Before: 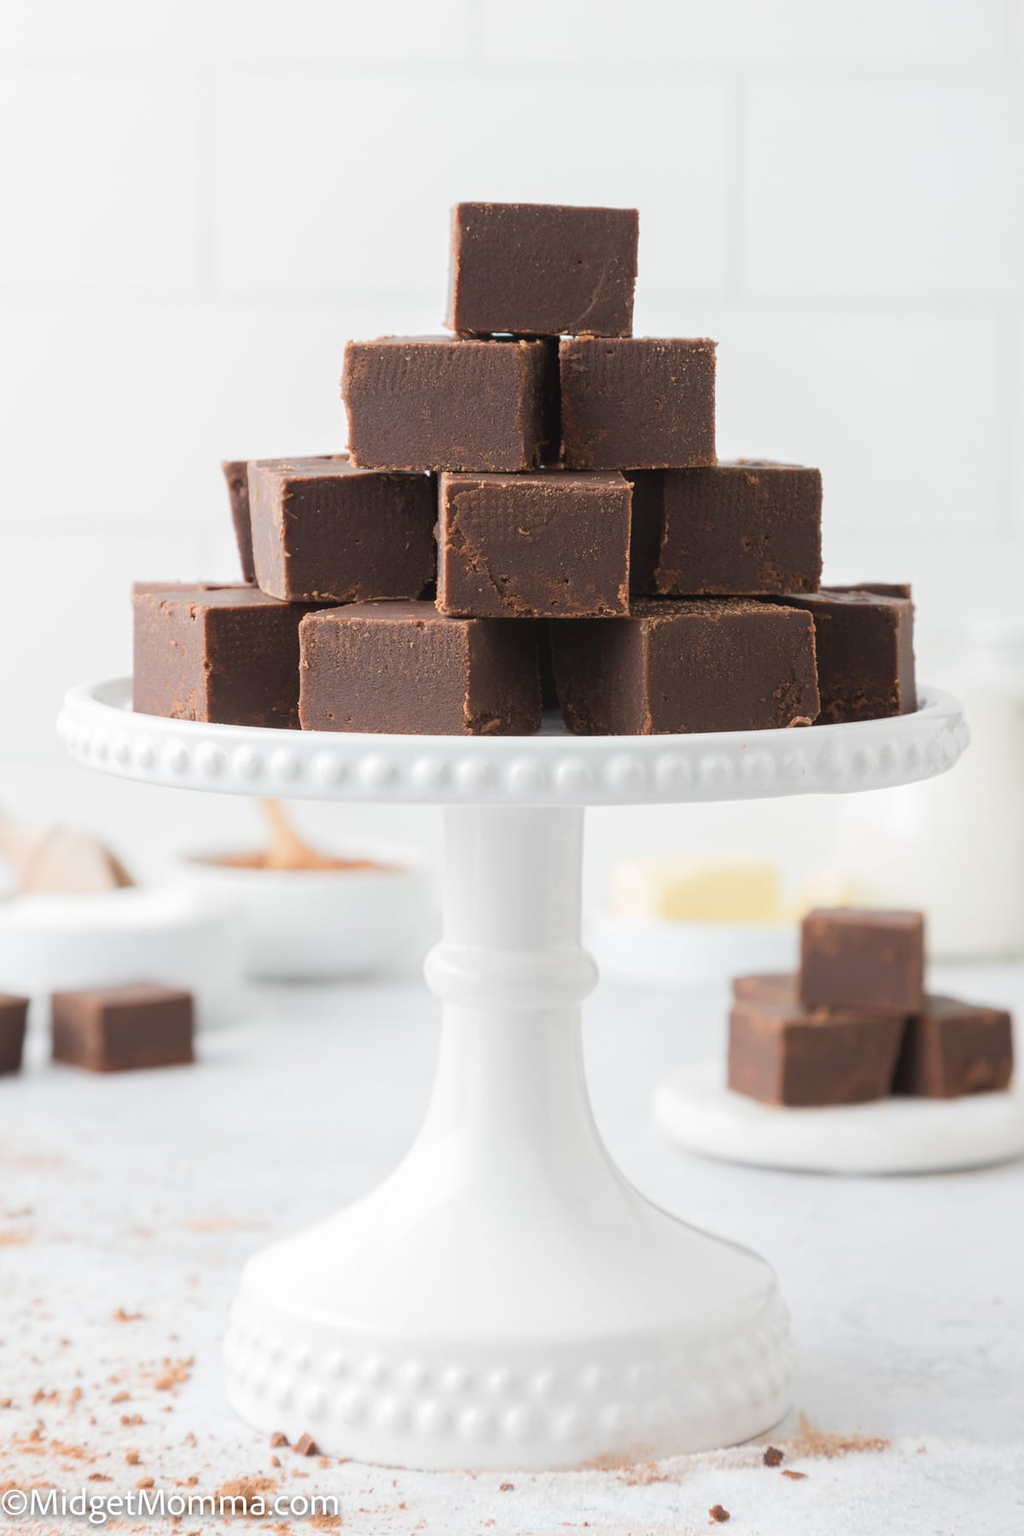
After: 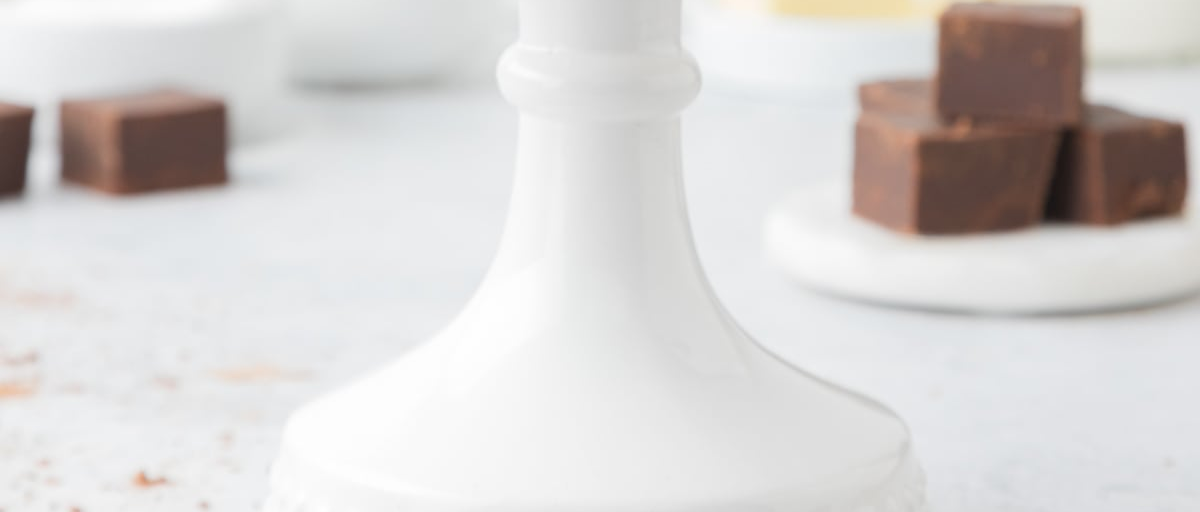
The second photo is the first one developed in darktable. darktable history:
crop and rotate: top 59.03%, bottom 12.515%
